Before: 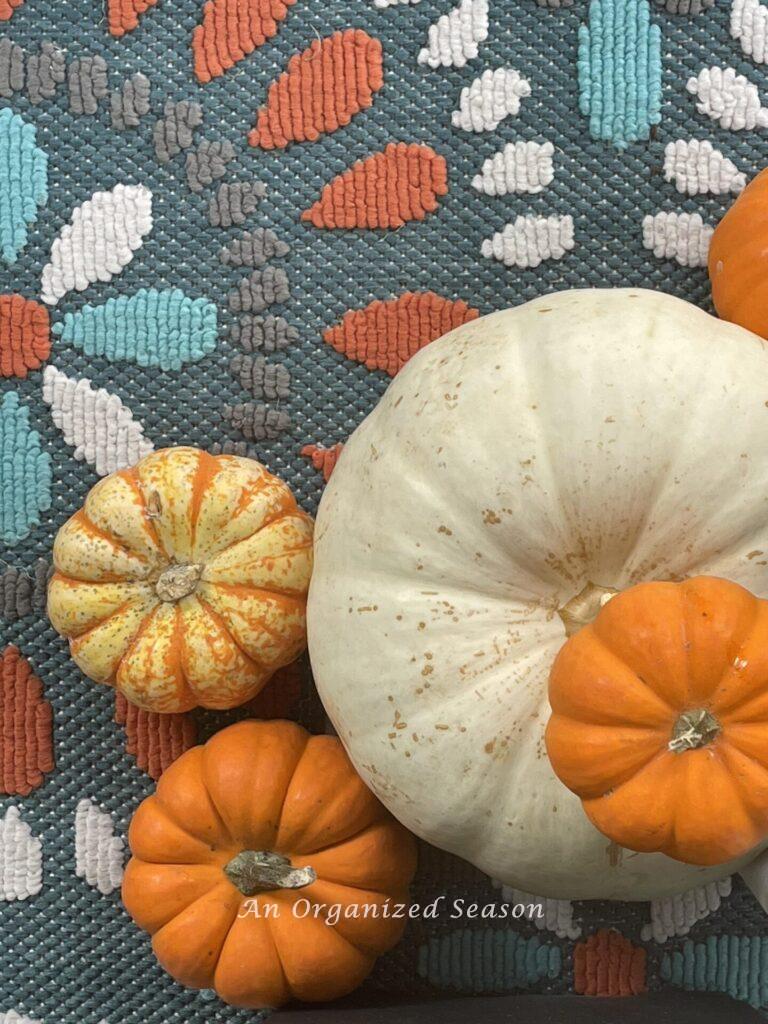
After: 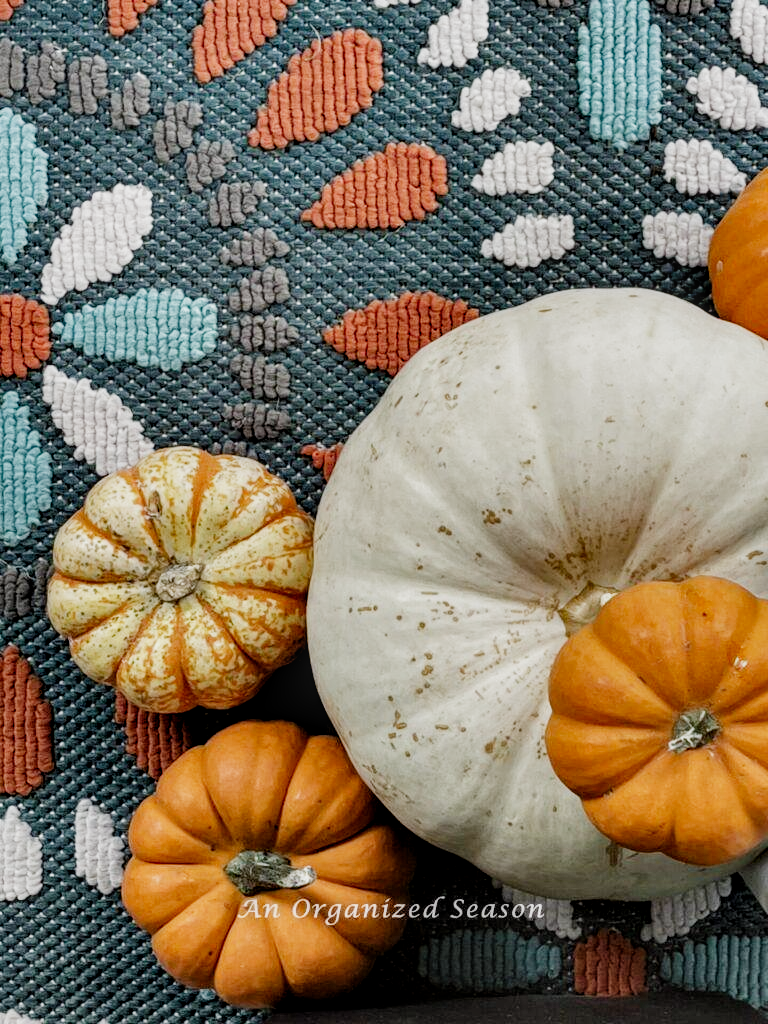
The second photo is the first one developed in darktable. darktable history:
filmic rgb: black relative exposure -7.65 EV, white relative exposure 4.56 EV, hardness 3.61, add noise in highlights 0.002, preserve chrominance no, color science v3 (2019), use custom middle-gray values true, iterations of high-quality reconstruction 0, contrast in highlights soft
contrast equalizer: y [[0.6 ×6], [0.55 ×6], [0 ×6], [0 ×6], [0 ×6]]
local contrast: on, module defaults
